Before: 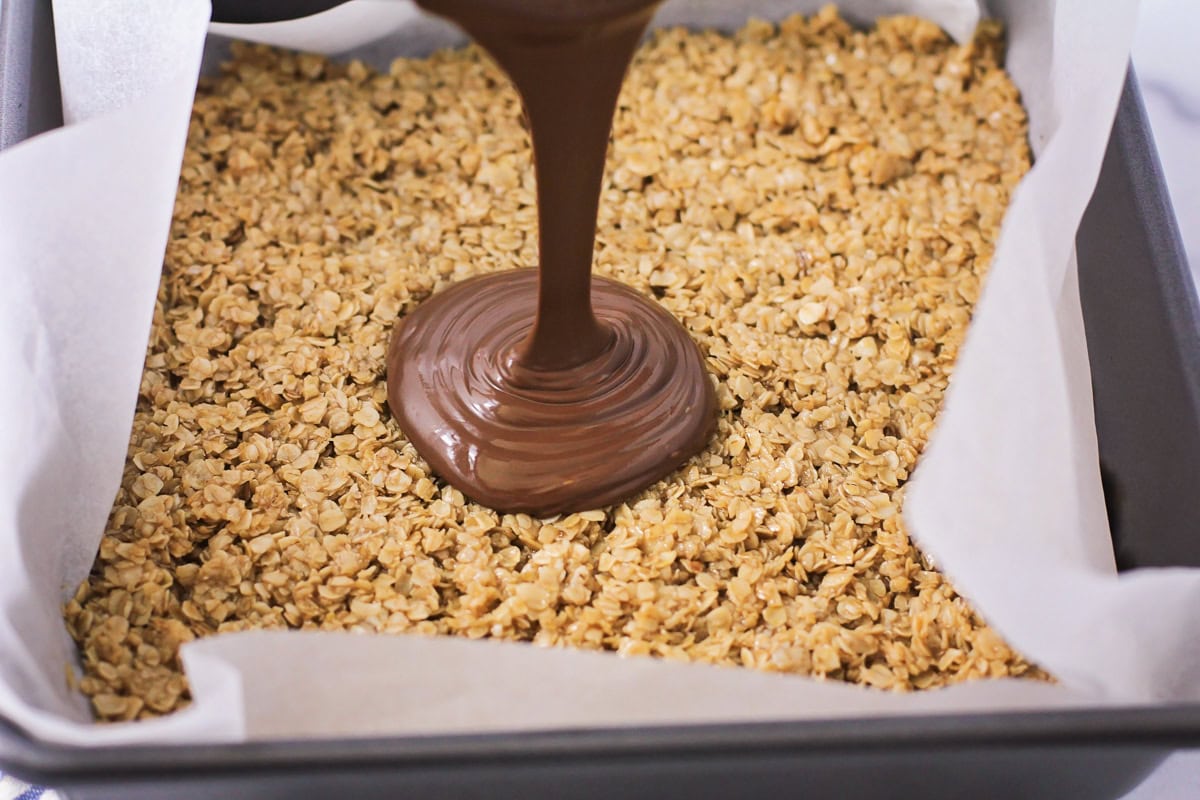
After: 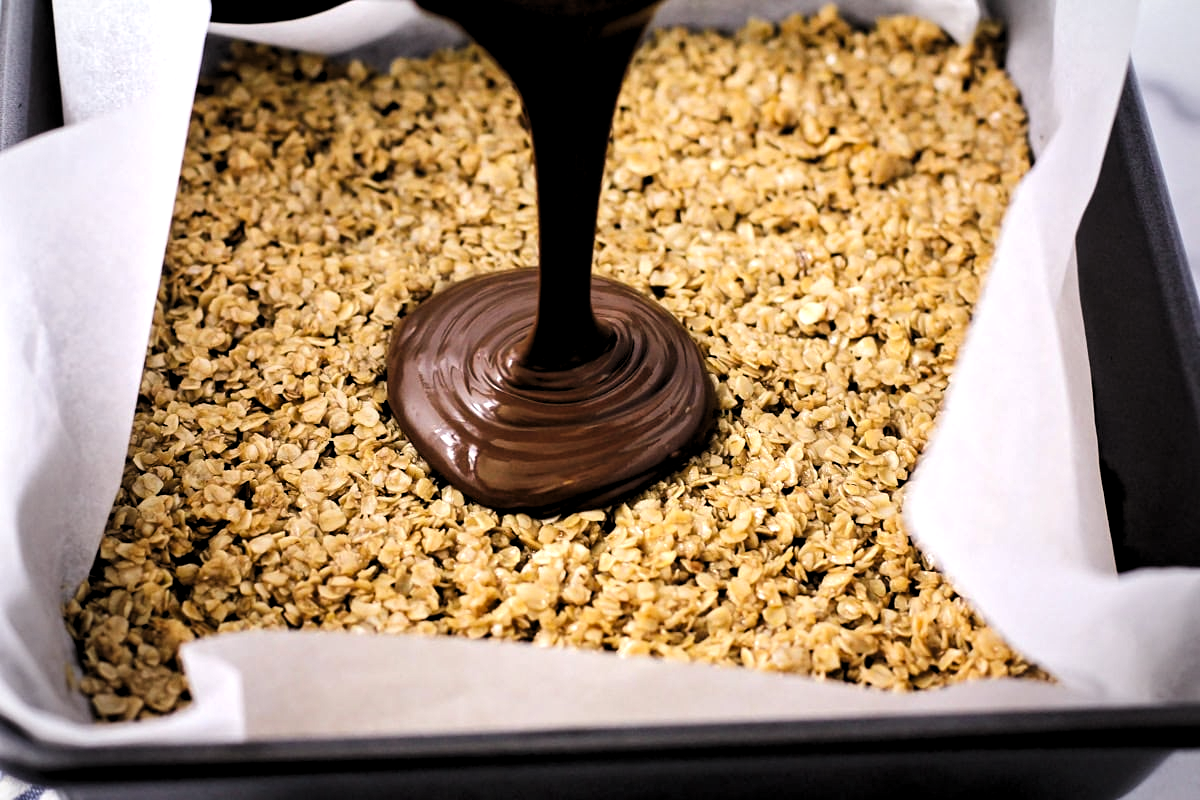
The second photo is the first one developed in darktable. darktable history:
vignetting: fall-off radius 61.11%, unbound false
tone curve: curves: ch0 [(0, 0) (0.068, 0.012) (0.183, 0.089) (0.341, 0.283) (0.547, 0.532) (0.828, 0.815) (1, 0.983)]; ch1 [(0, 0) (0.23, 0.166) (0.34, 0.308) (0.371, 0.337) (0.429, 0.411) (0.477, 0.462) (0.499, 0.5) (0.529, 0.537) (0.559, 0.582) (0.743, 0.798) (1, 1)]; ch2 [(0, 0) (0.431, 0.414) (0.498, 0.503) (0.524, 0.528) (0.568, 0.546) (0.6, 0.597) (0.634, 0.645) (0.728, 0.742) (1, 1)], preserve colors none
levels: black 0.022%, levels [0.129, 0.519, 0.867]
